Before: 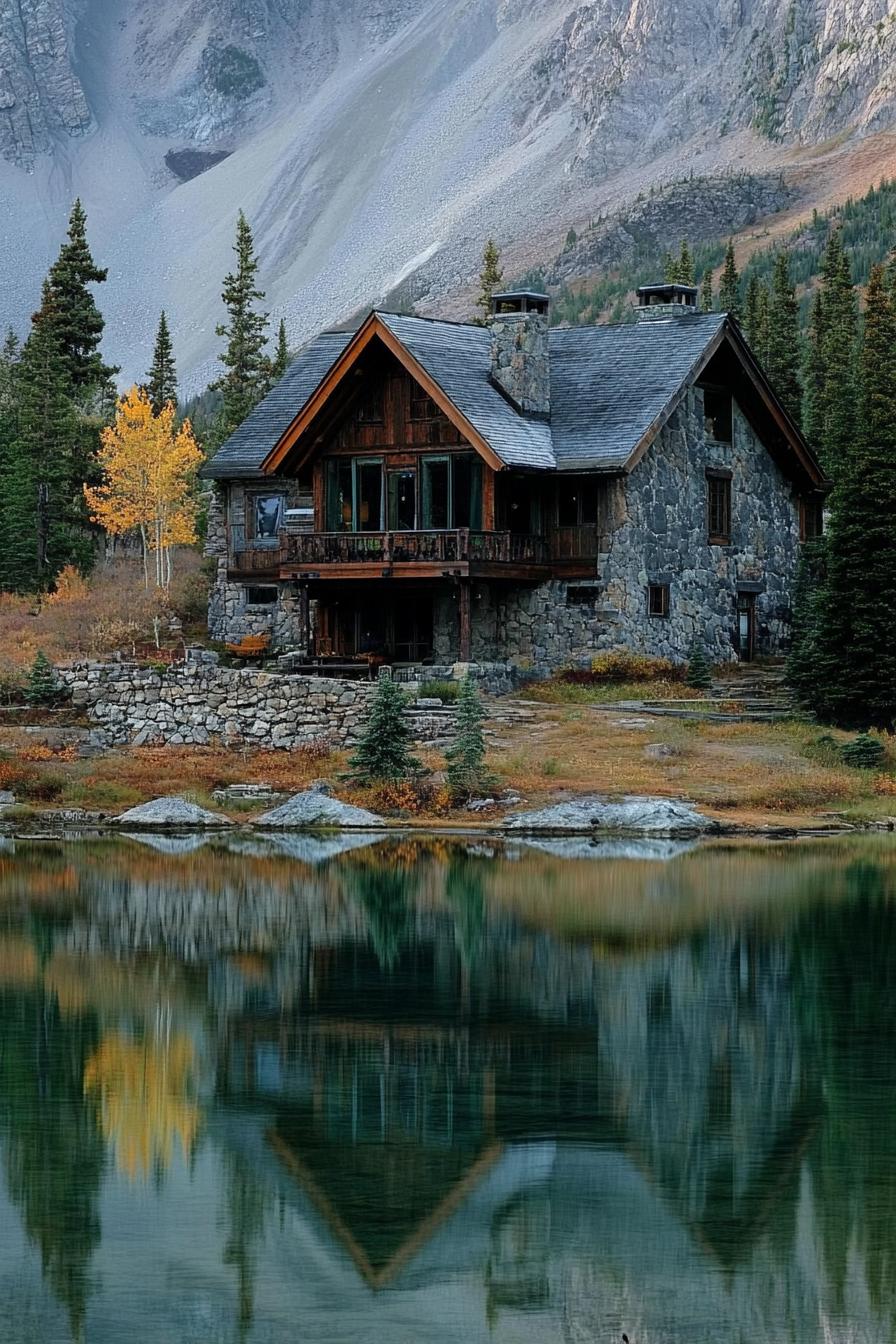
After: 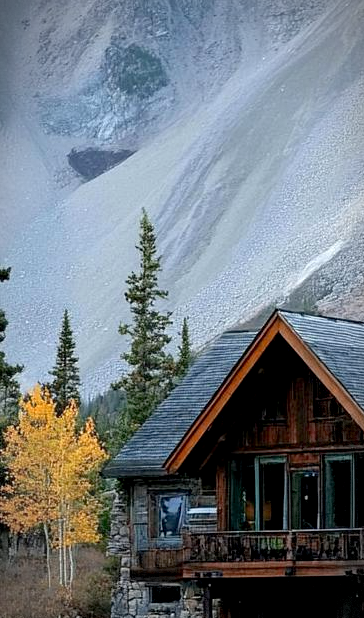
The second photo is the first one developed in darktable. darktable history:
exposure: black level correction 0.005, exposure 0.277 EV, compensate exposure bias true, compensate highlight preservation false
crop and rotate: left 10.885%, top 0.098%, right 48.427%, bottom 53.871%
vignetting: fall-off radius 70.36%, automatic ratio true, dithering 8-bit output
